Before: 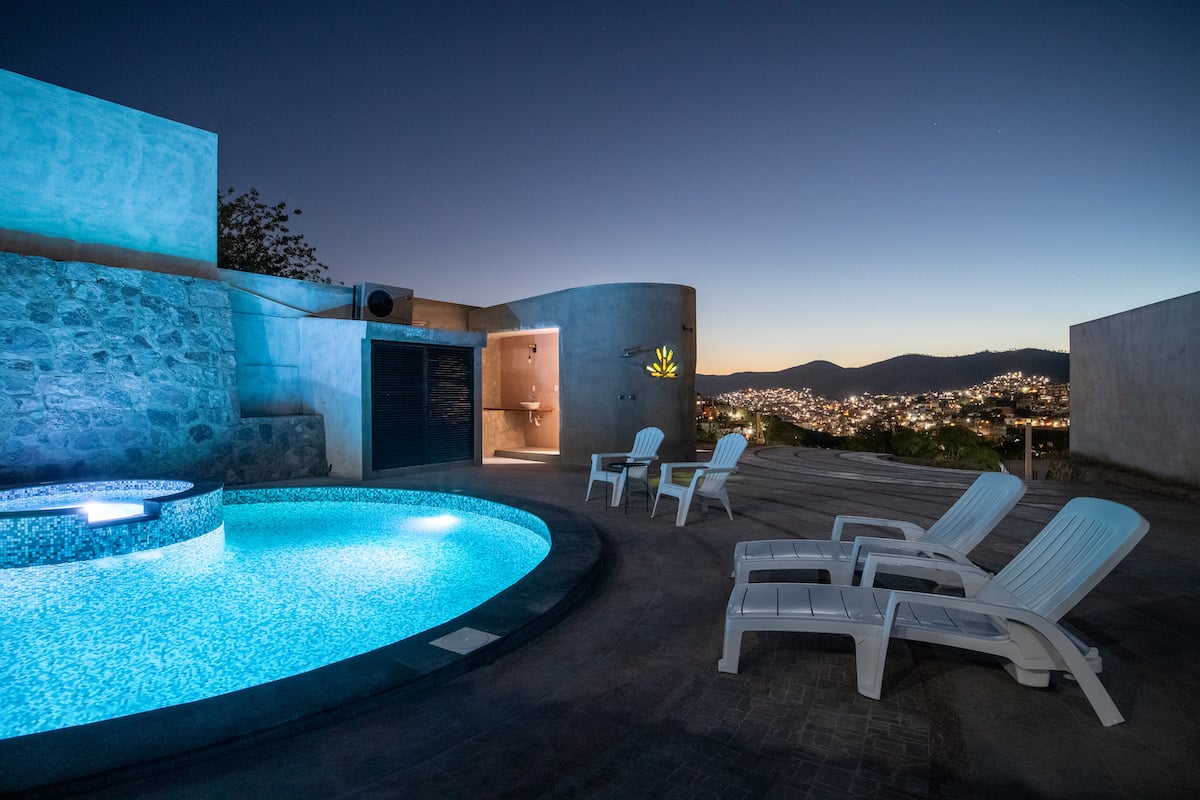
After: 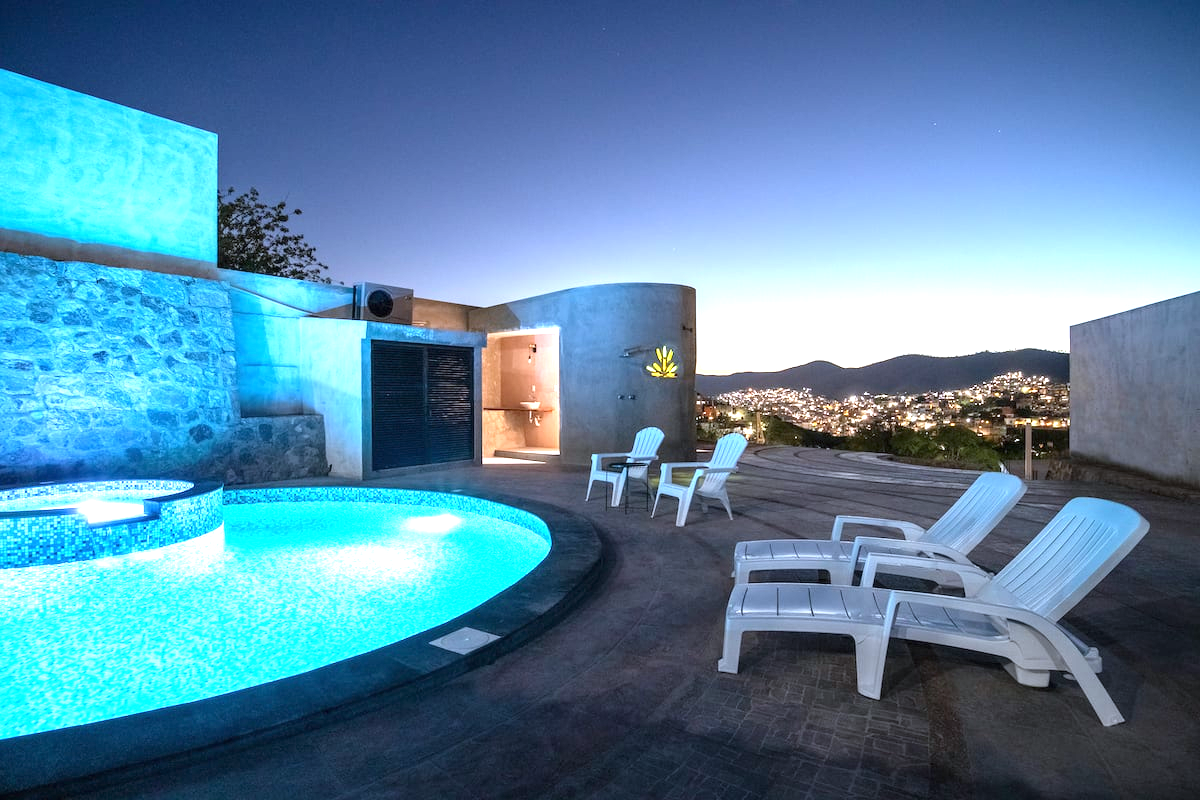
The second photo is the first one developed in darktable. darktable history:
exposure: black level correction 0, exposure 1.3 EV, compensate exposure bias true, compensate highlight preservation false
white balance: red 0.954, blue 1.079
